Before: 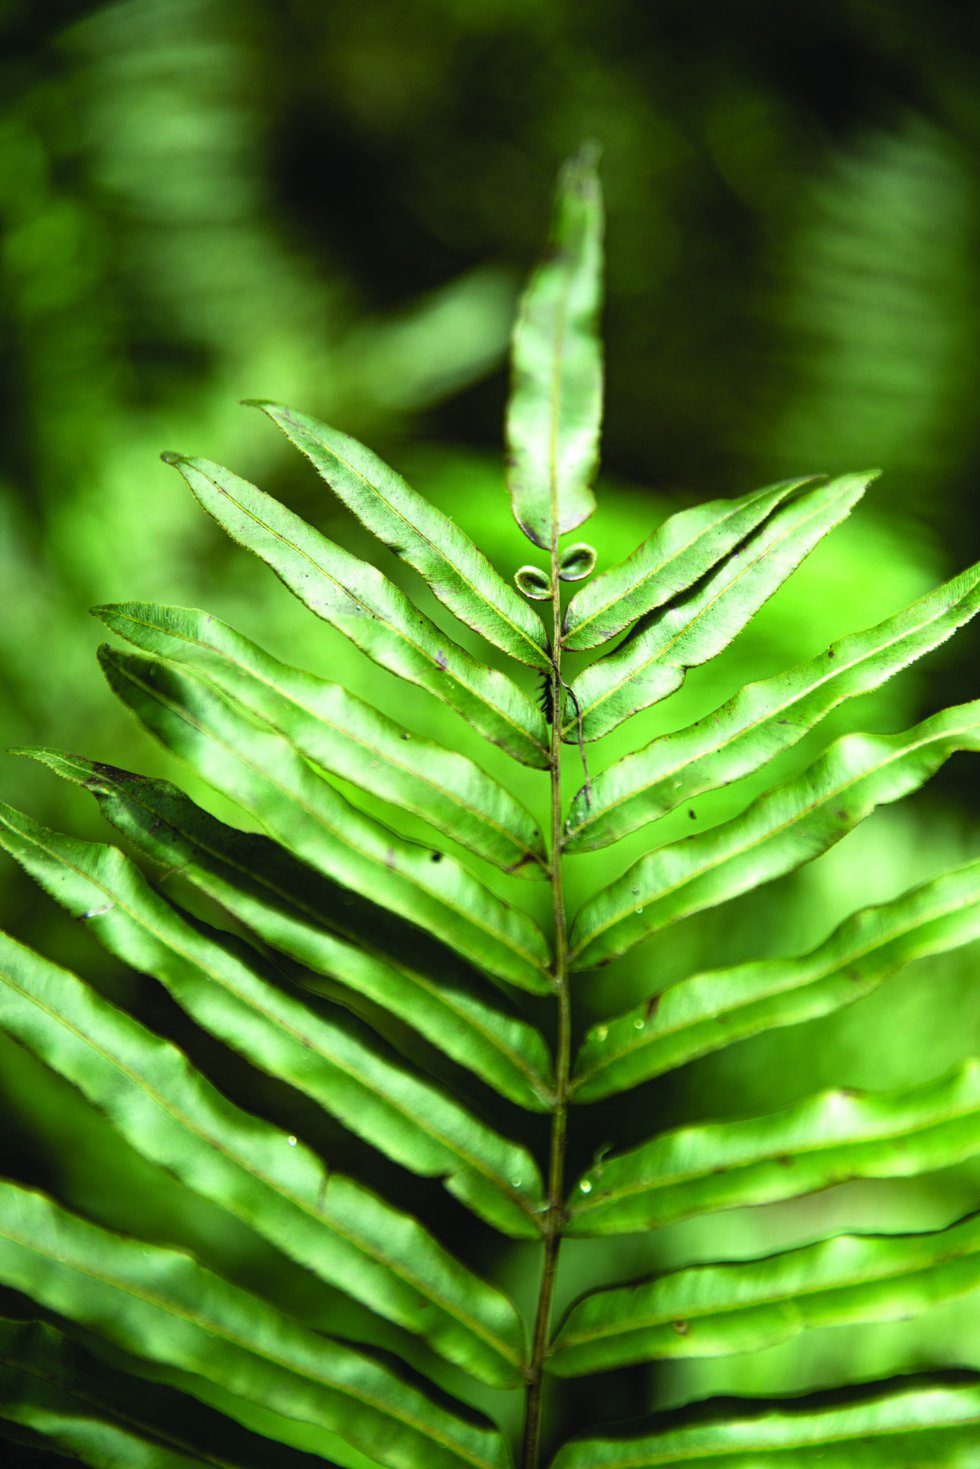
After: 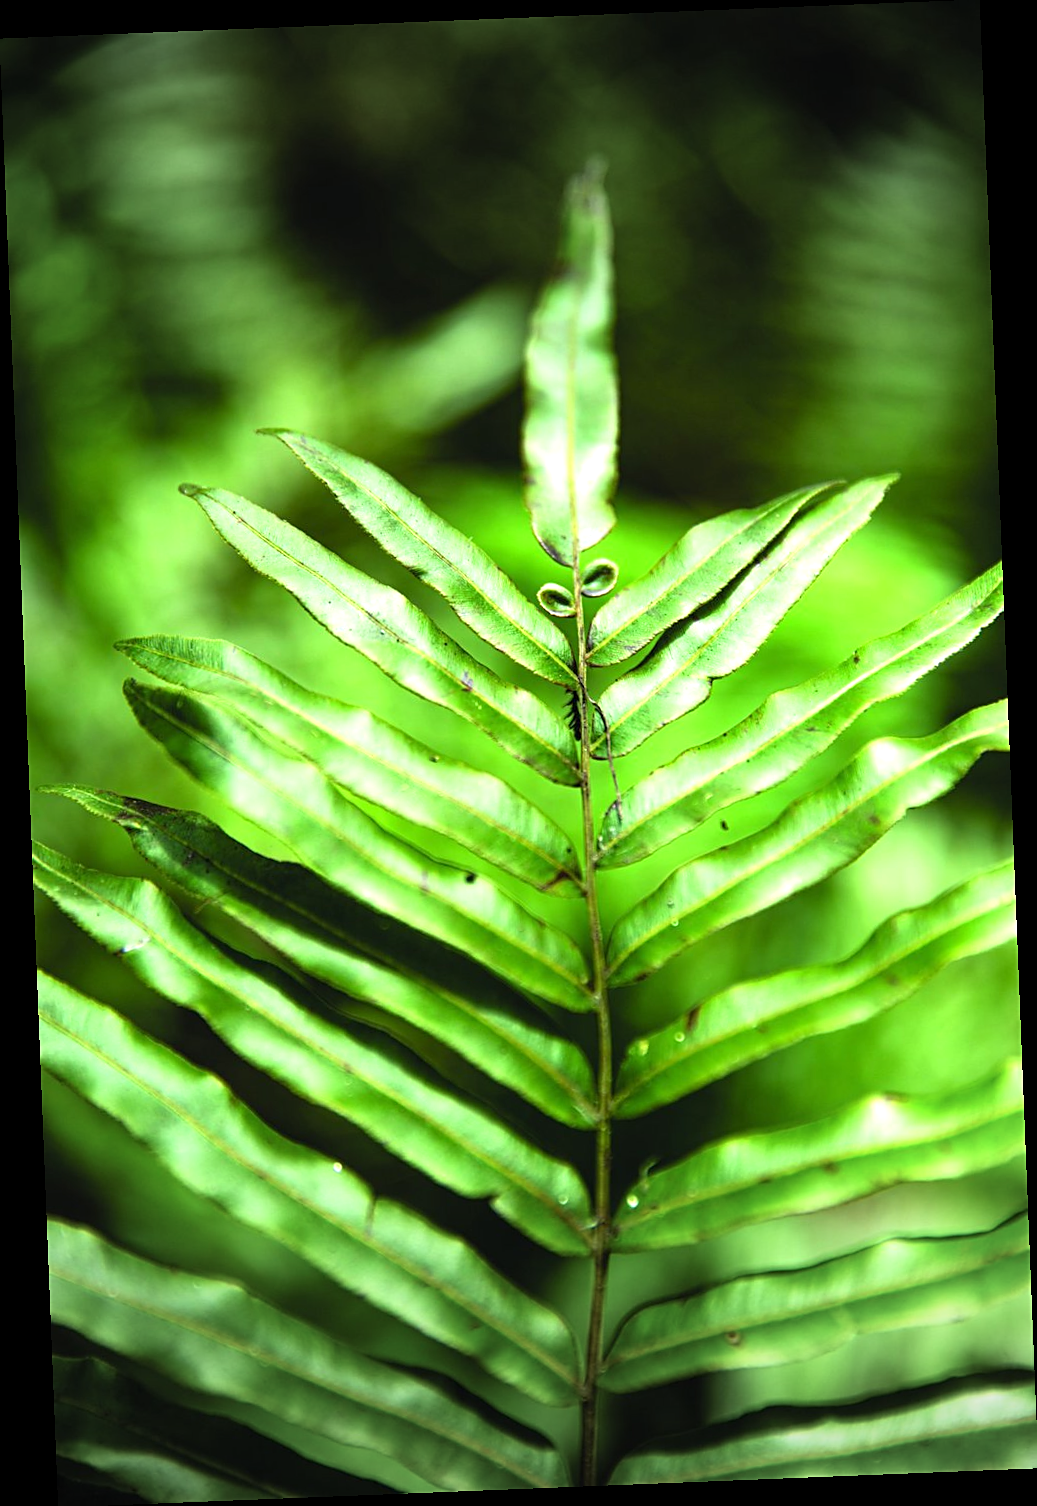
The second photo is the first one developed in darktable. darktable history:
vignetting: fall-off radius 100%, width/height ratio 1.337
rotate and perspective: rotation -2.29°, automatic cropping off
sharpen: radius 1.864, amount 0.398, threshold 1.271
exposure: exposure 0.375 EV, compensate highlight preservation false
